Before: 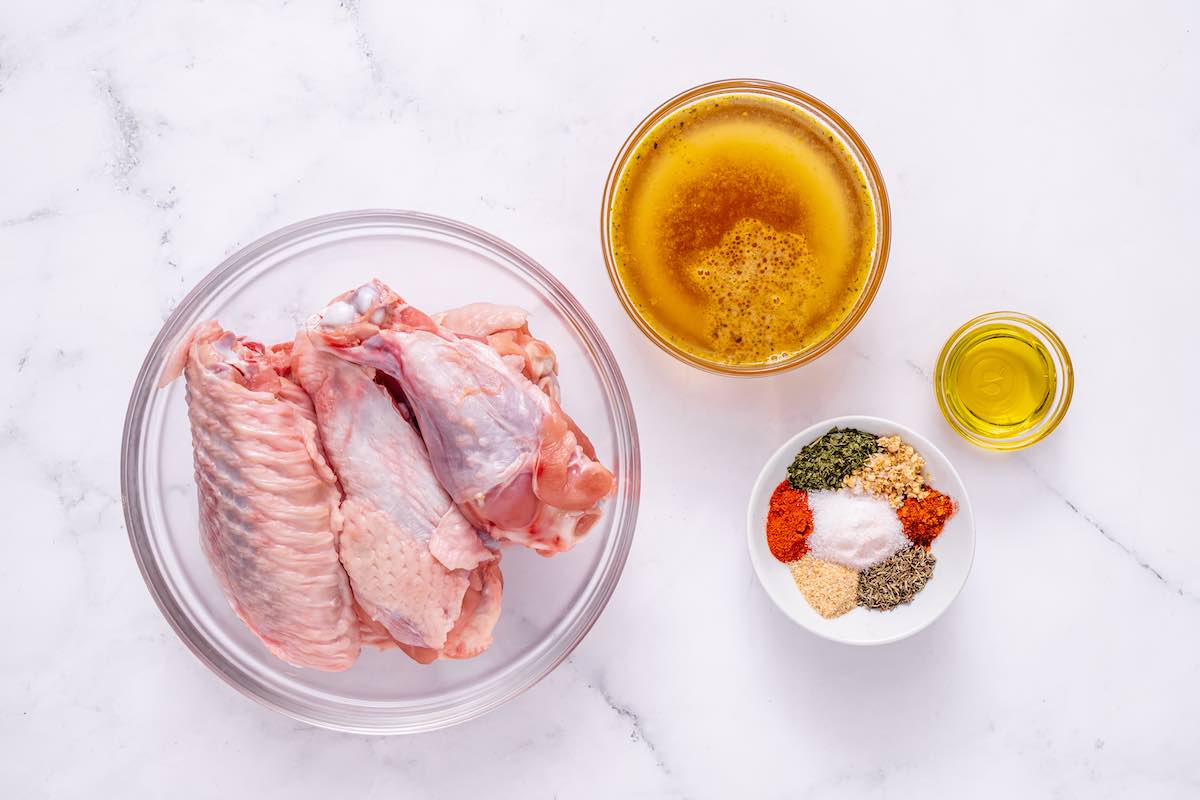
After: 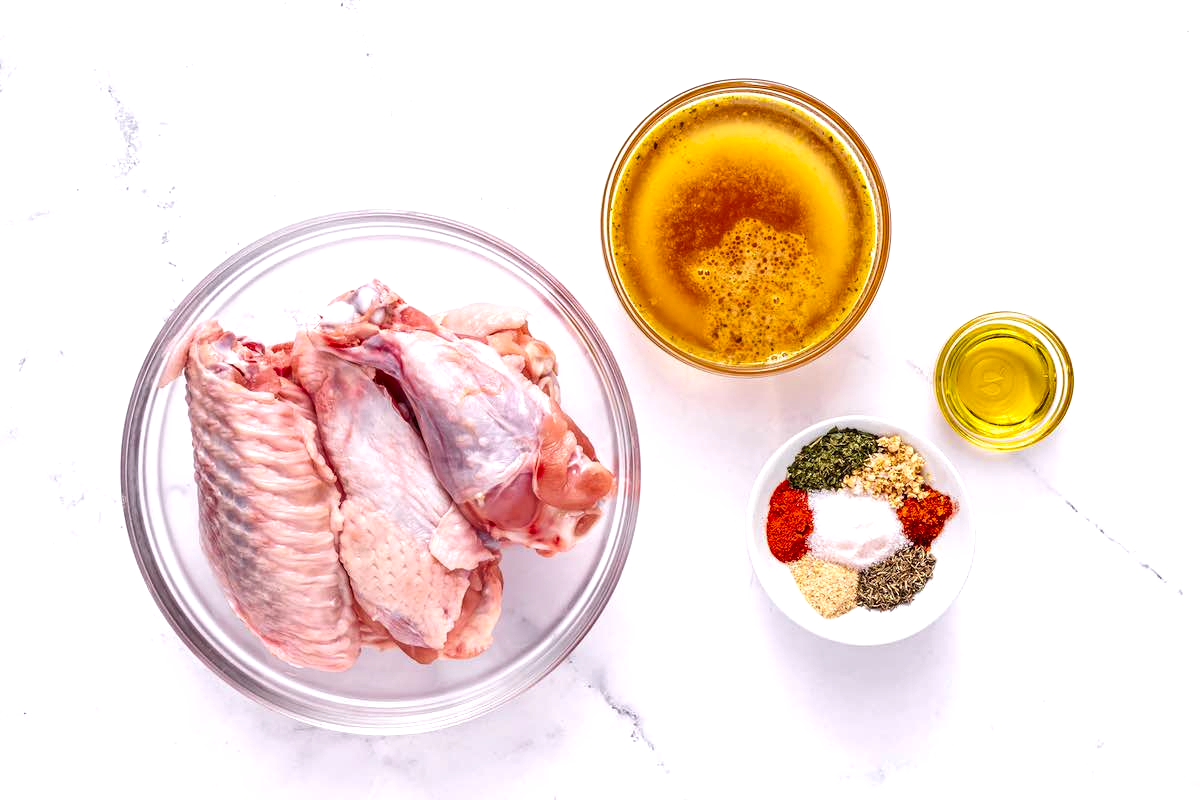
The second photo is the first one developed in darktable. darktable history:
shadows and highlights: shadows 35, highlights -35, soften with gaussian
exposure: exposure 0.485 EV, compensate highlight preservation false
white balance: emerald 1
